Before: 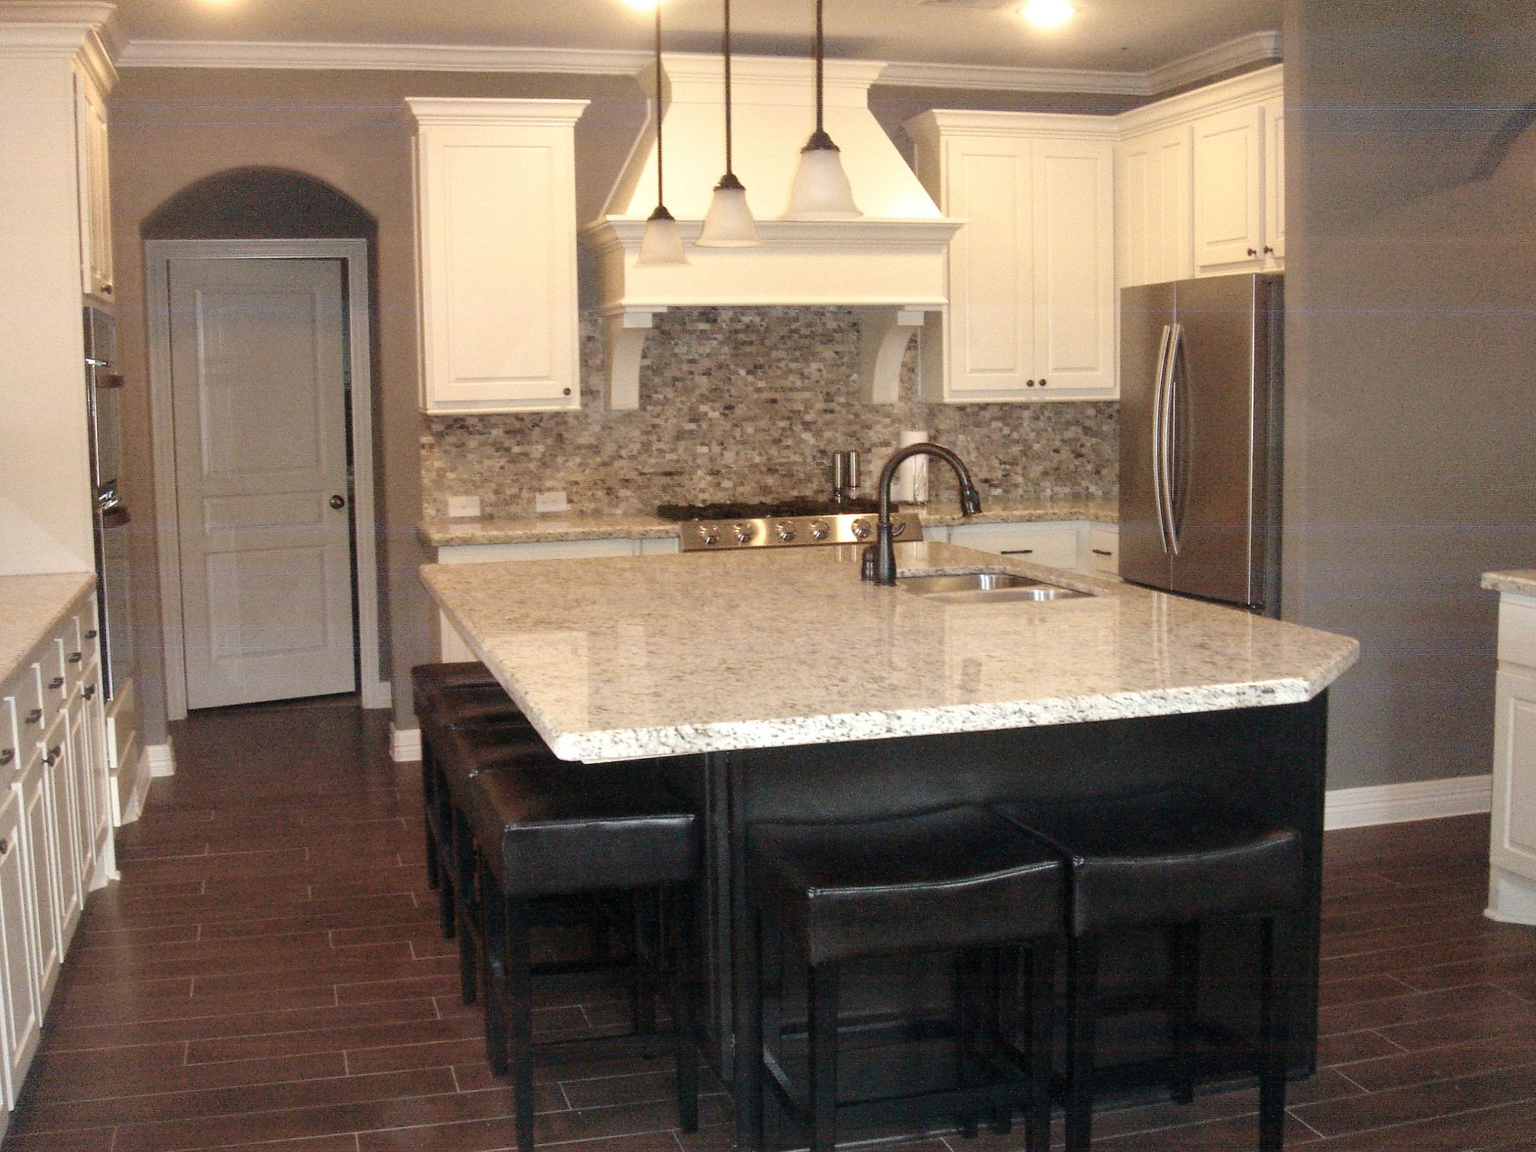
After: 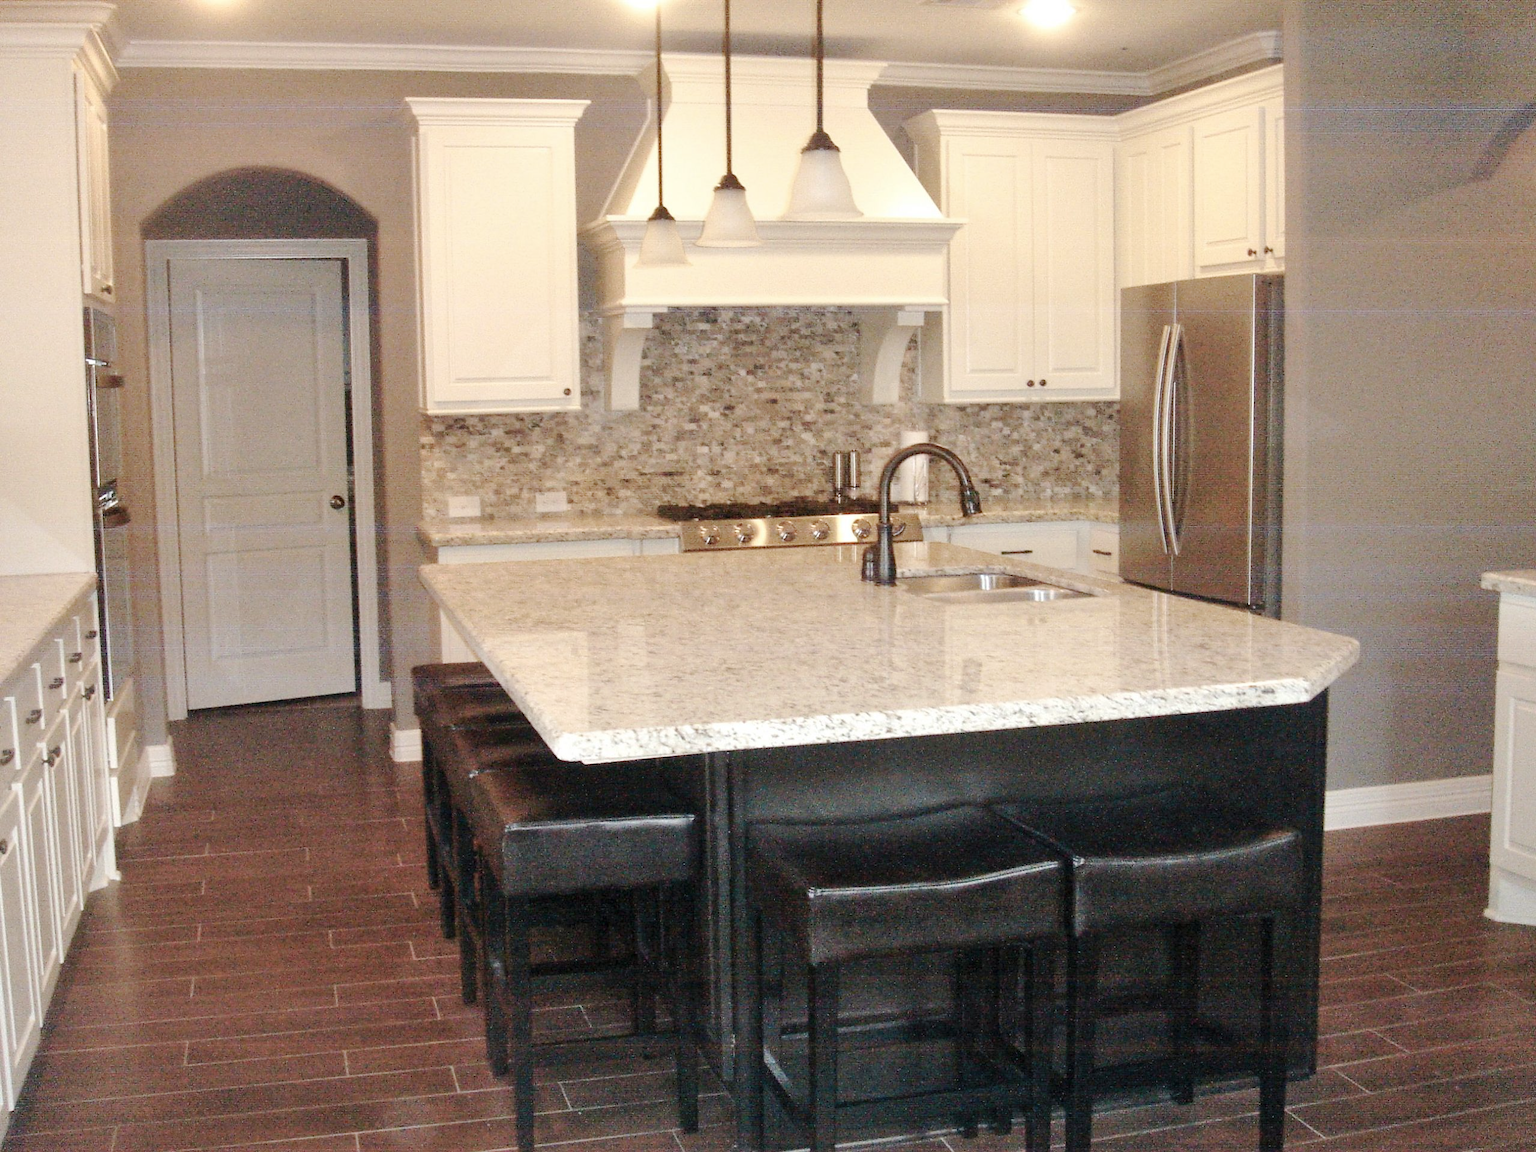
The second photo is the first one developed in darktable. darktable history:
tone curve: curves: ch0 [(0, 0) (0.003, 0.004) (0.011, 0.015) (0.025, 0.033) (0.044, 0.059) (0.069, 0.092) (0.1, 0.132) (0.136, 0.18) (0.177, 0.235) (0.224, 0.297) (0.277, 0.366) (0.335, 0.44) (0.399, 0.52) (0.468, 0.594) (0.543, 0.661) (0.623, 0.727) (0.709, 0.79) (0.801, 0.86) (0.898, 0.928) (1, 1)], preserve colors none
shadows and highlights: shadows 36.65, highlights -27.13, soften with gaussian
